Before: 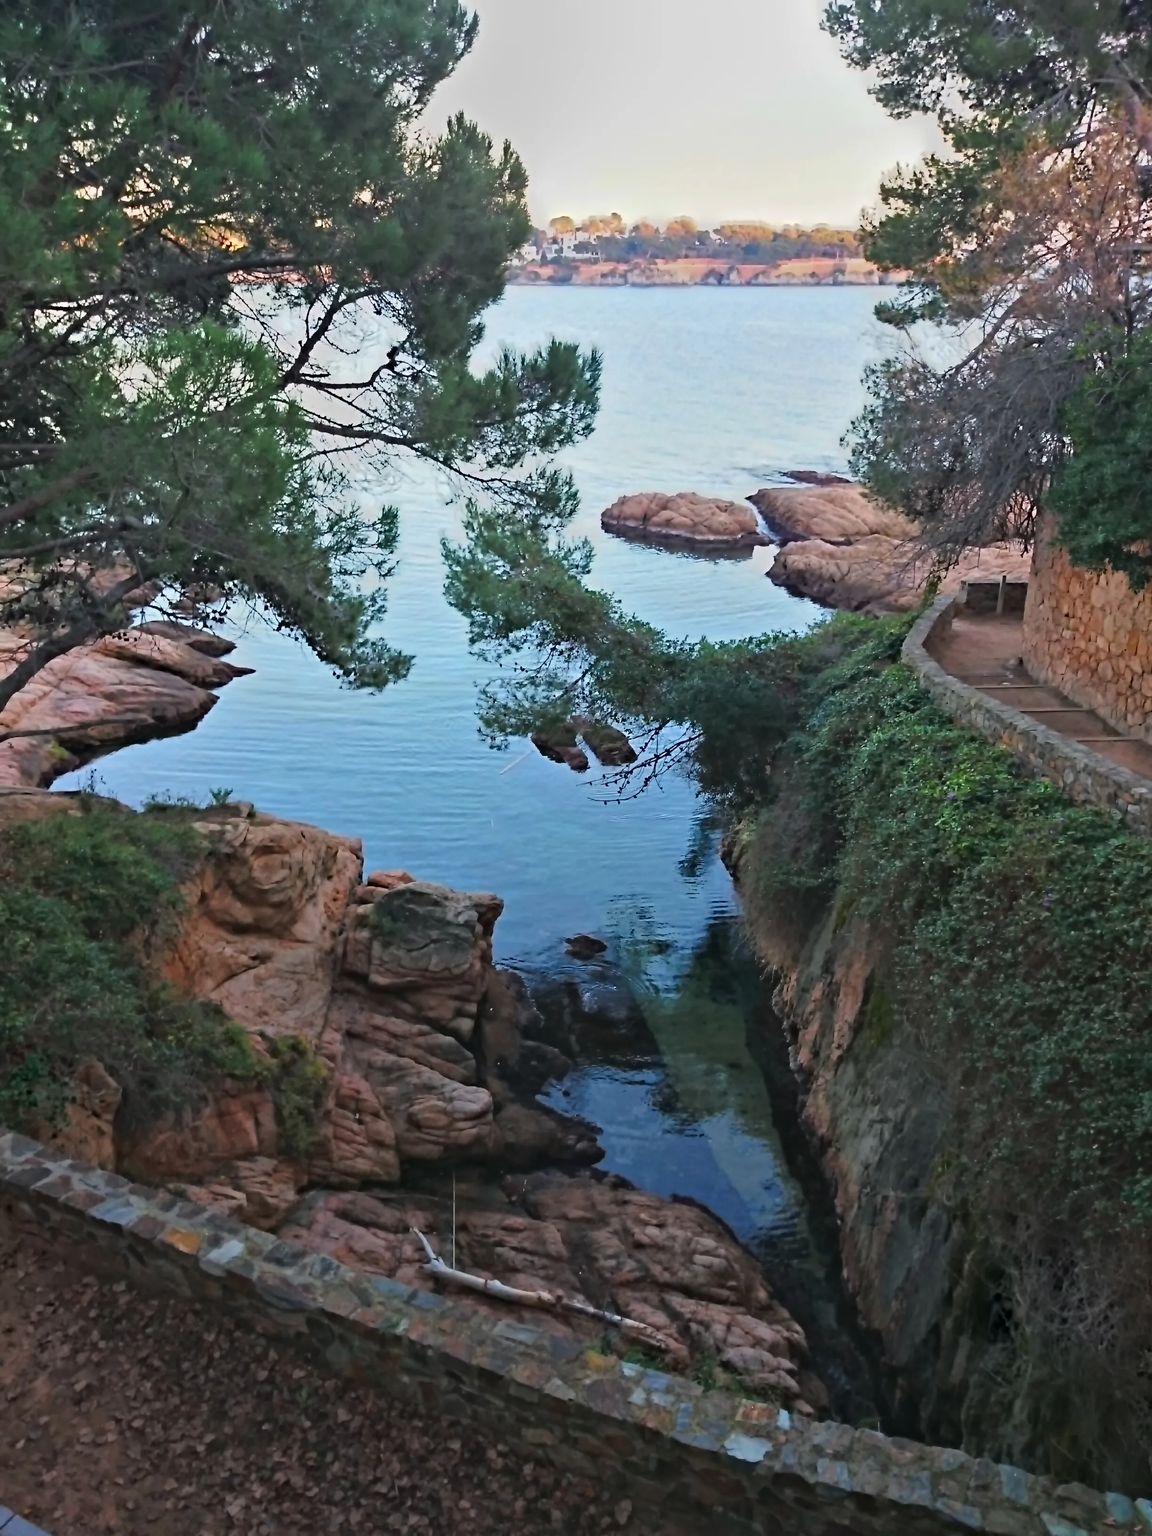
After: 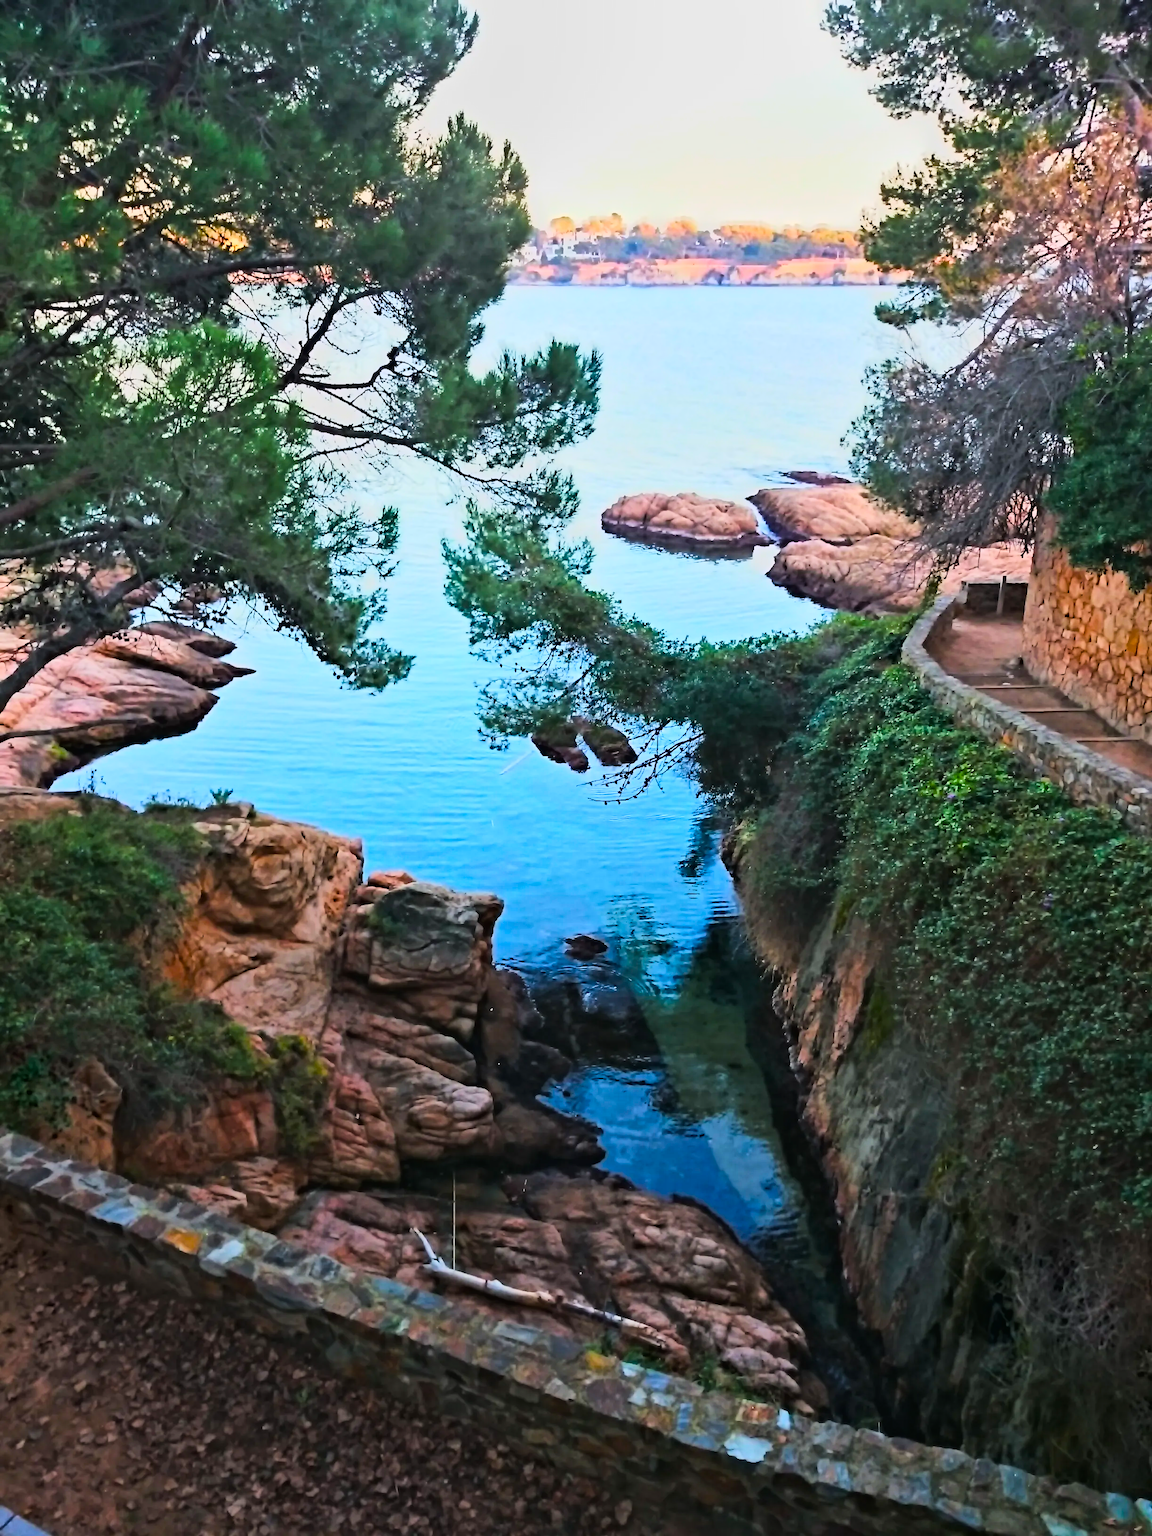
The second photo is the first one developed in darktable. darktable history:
tone curve: curves: ch0 [(0, 0.015) (0.037, 0.022) (0.131, 0.116) (0.316, 0.345) (0.49, 0.615) (0.677, 0.82) (0.813, 0.891) (1, 0.955)]; ch1 [(0, 0) (0.366, 0.367) (0.475, 0.462) (0.494, 0.496) (0.504, 0.497) (0.554, 0.571) (0.618, 0.668) (1, 1)]; ch2 [(0, 0) (0.333, 0.346) (0.375, 0.375) (0.435, 0.424) (0.476, 0.492) (0.502, 0.499) (0.525, 0.522) (0.558, 0.575) (0.614, 0.656) (1, 1)], color space Lab, linked channels, preserve colors none
color balance rgb: linear chroma grading › shadows -7.95%, linear chroma grading › global chroma 9.971%, perceptual saturation grading › global saturation 20.285%, perceptual saturation grading › highlights -19.698%, perceptual saturation grading › shadows 29.3%, global vibrance 26.582%, contrast 7.018%
tone equalizer: edges refinement/feathering 500, mask exposure compensation -1.57 EV, preserve details no
